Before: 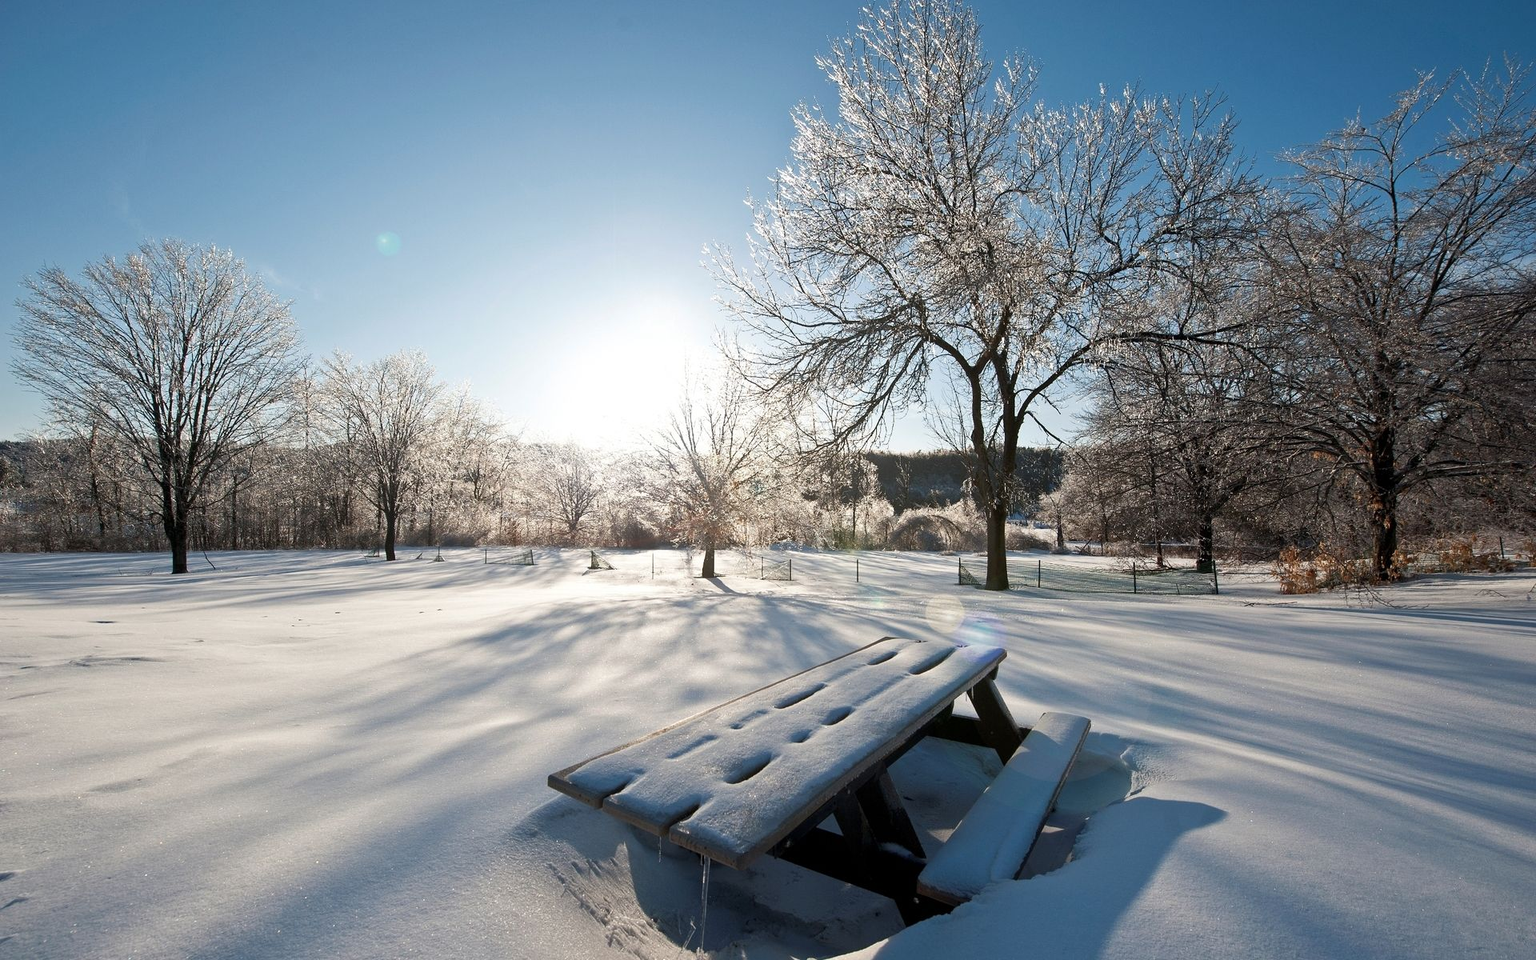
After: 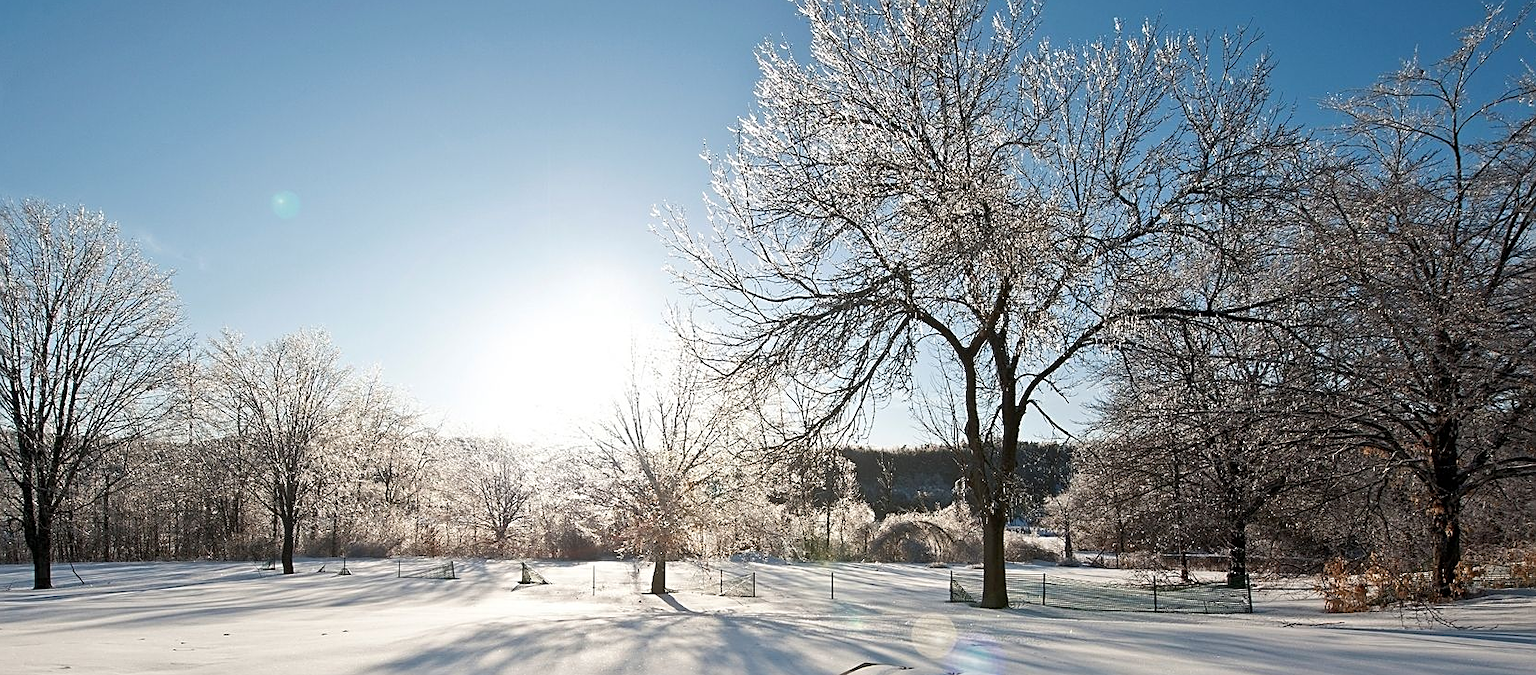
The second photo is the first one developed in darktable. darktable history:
sharpen: on, module defaults
crop and rotate: left 9.36%, top 7.154%, right 4.801%, bottom 32.357%
